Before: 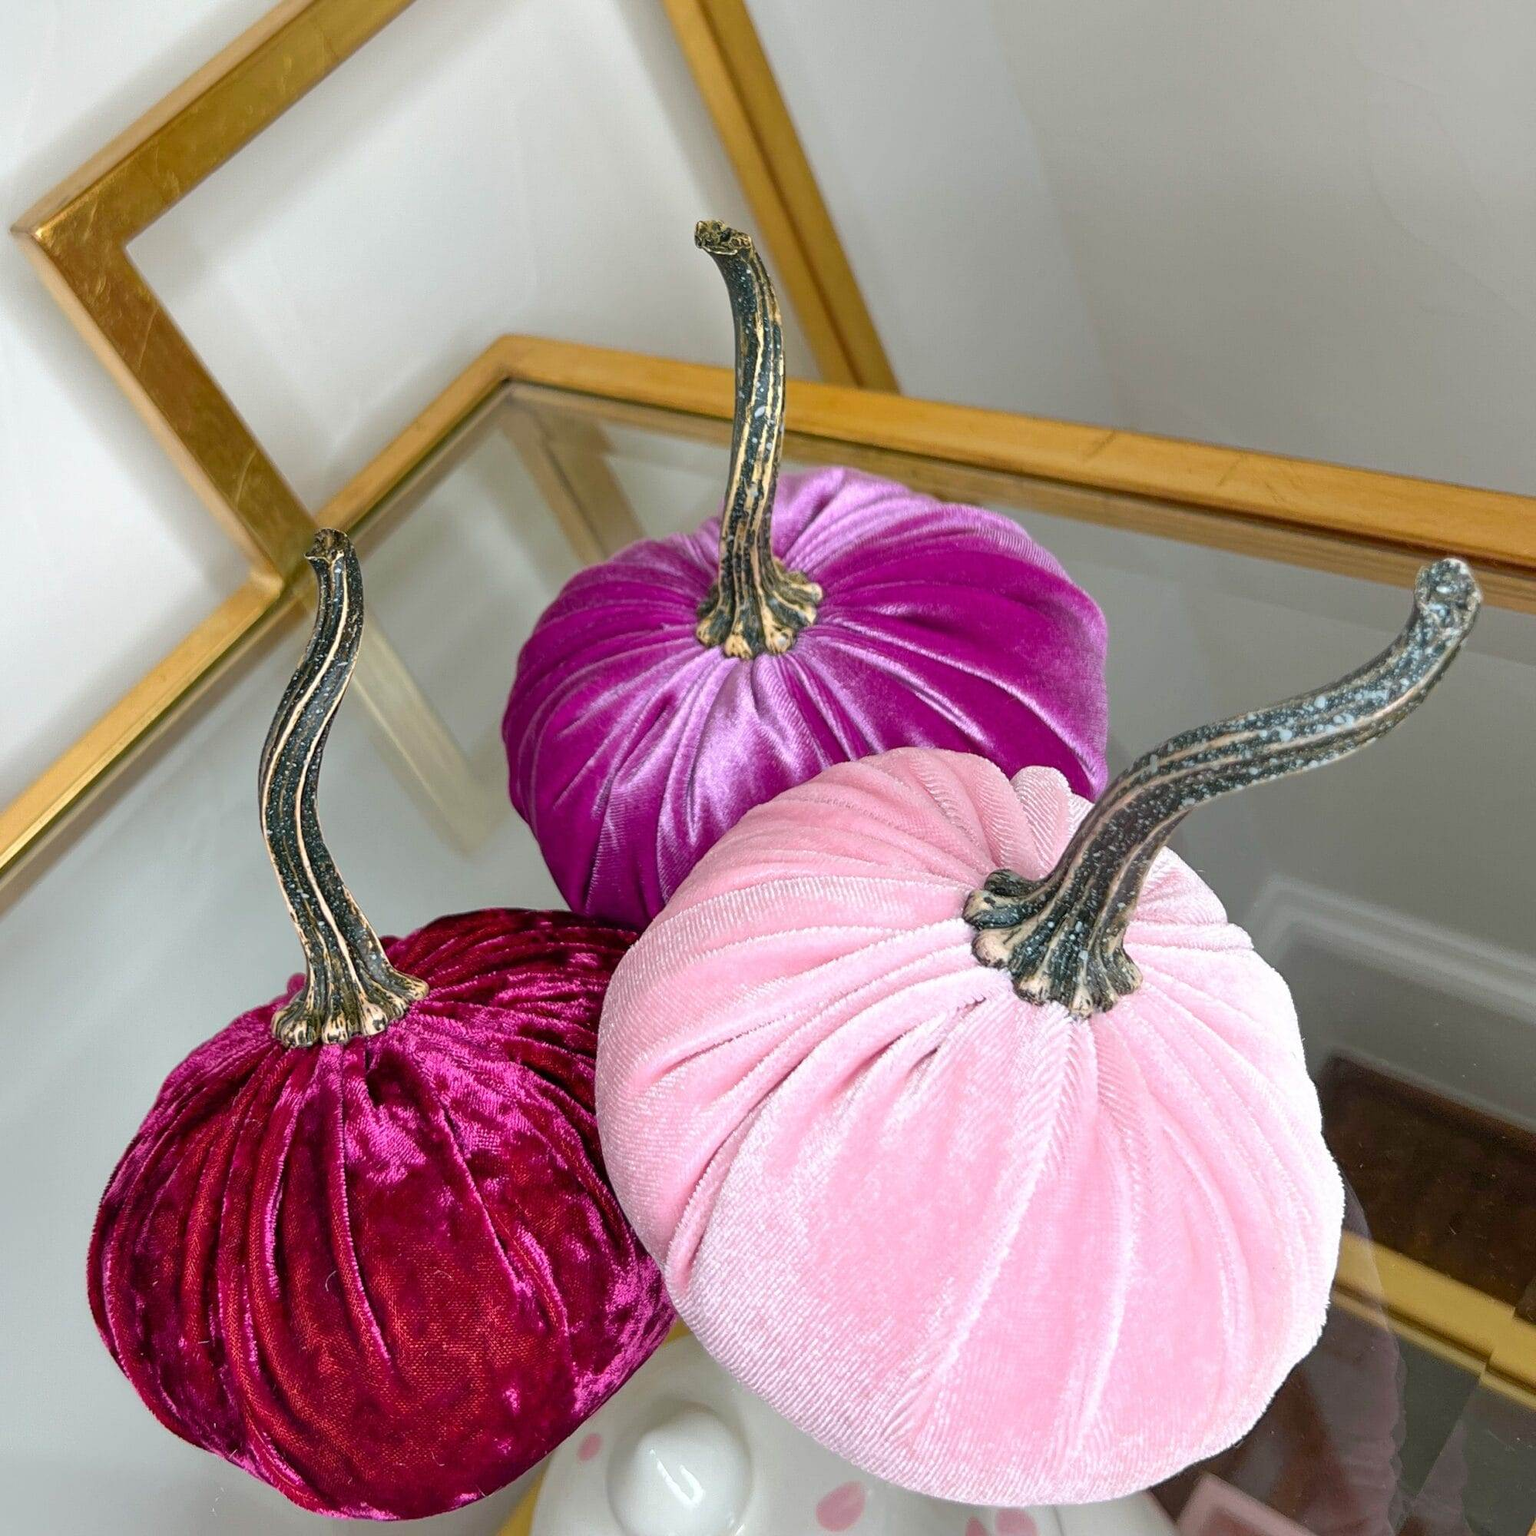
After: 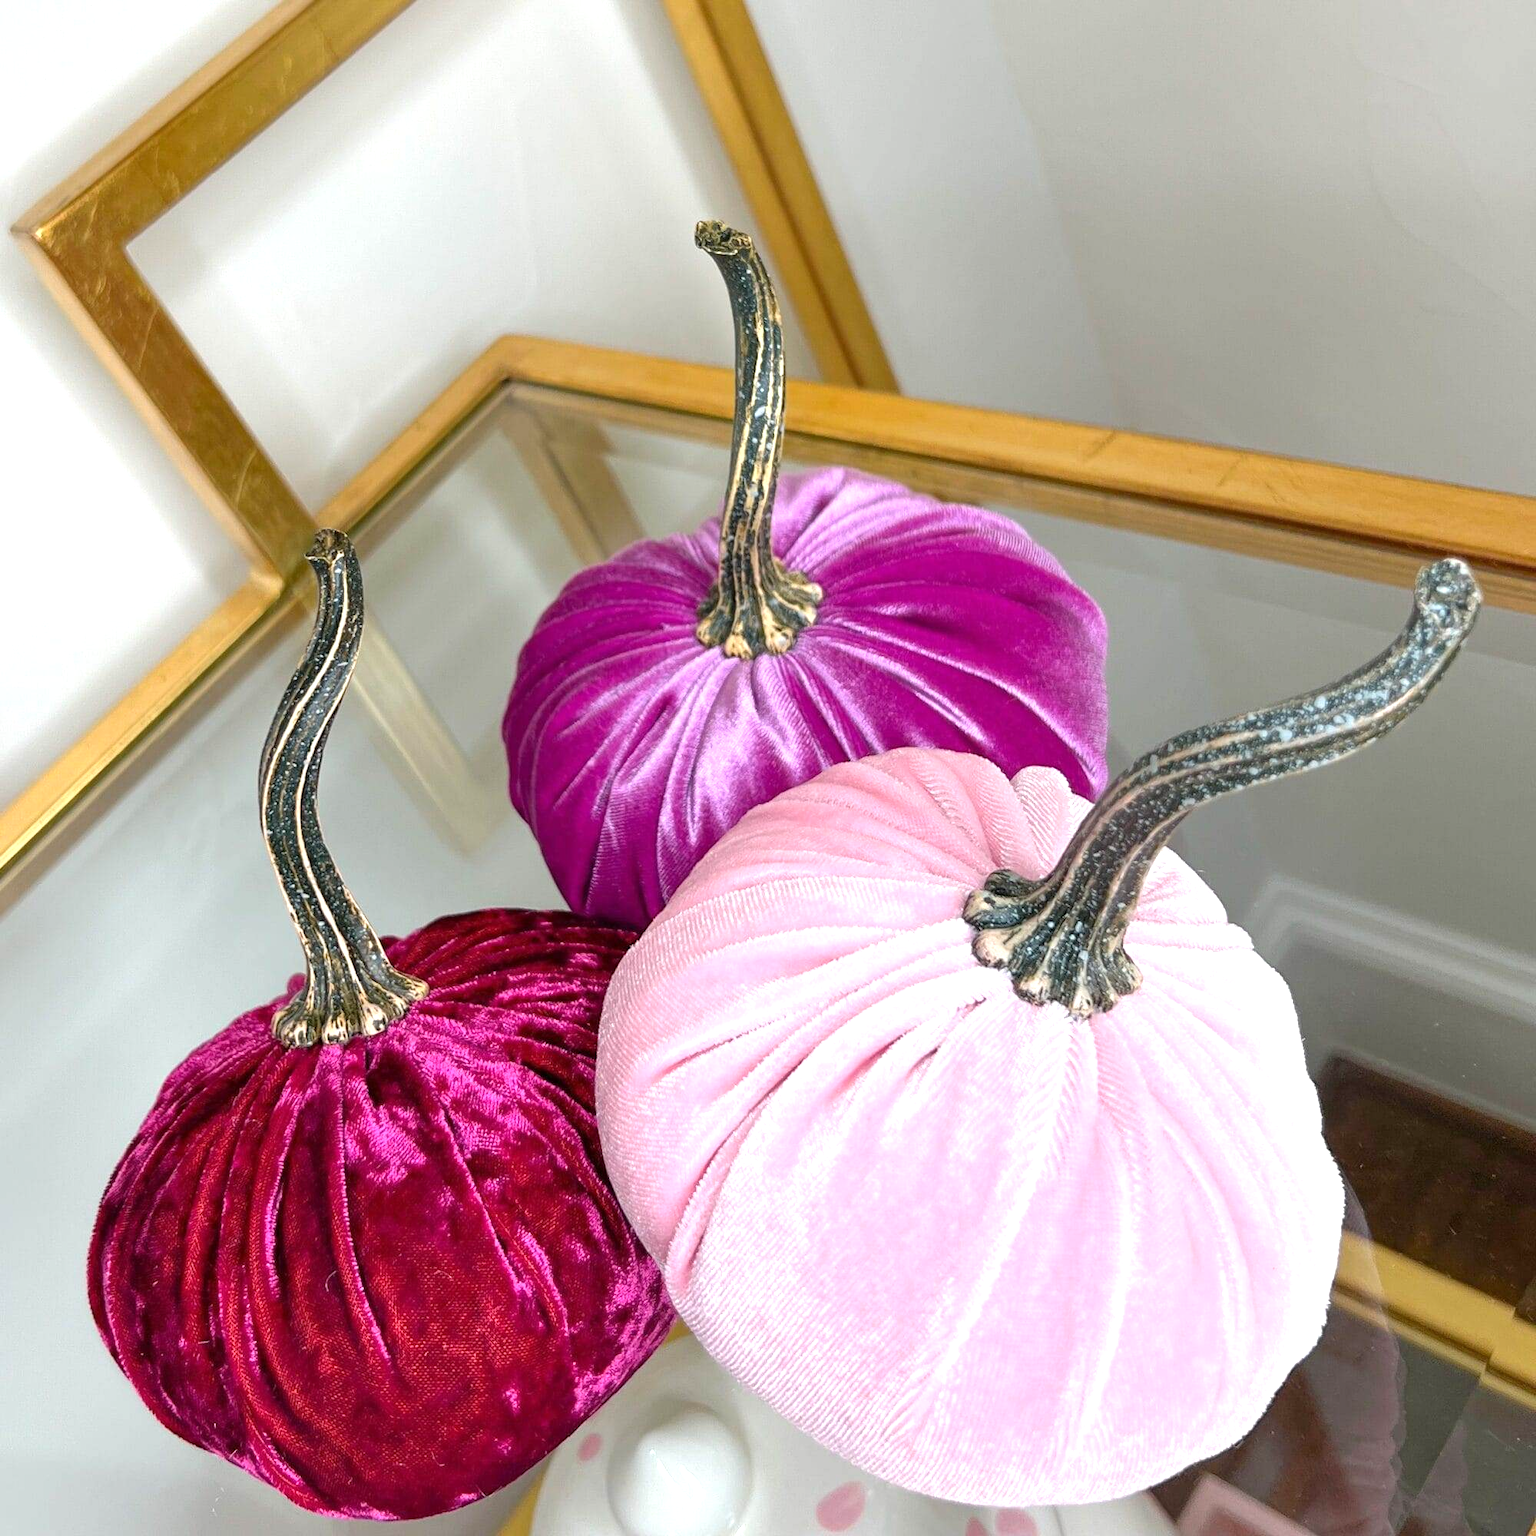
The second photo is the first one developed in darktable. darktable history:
exposure: exposure 0.442 EV, compensate exposure bias true, compensate highlight preservation false
